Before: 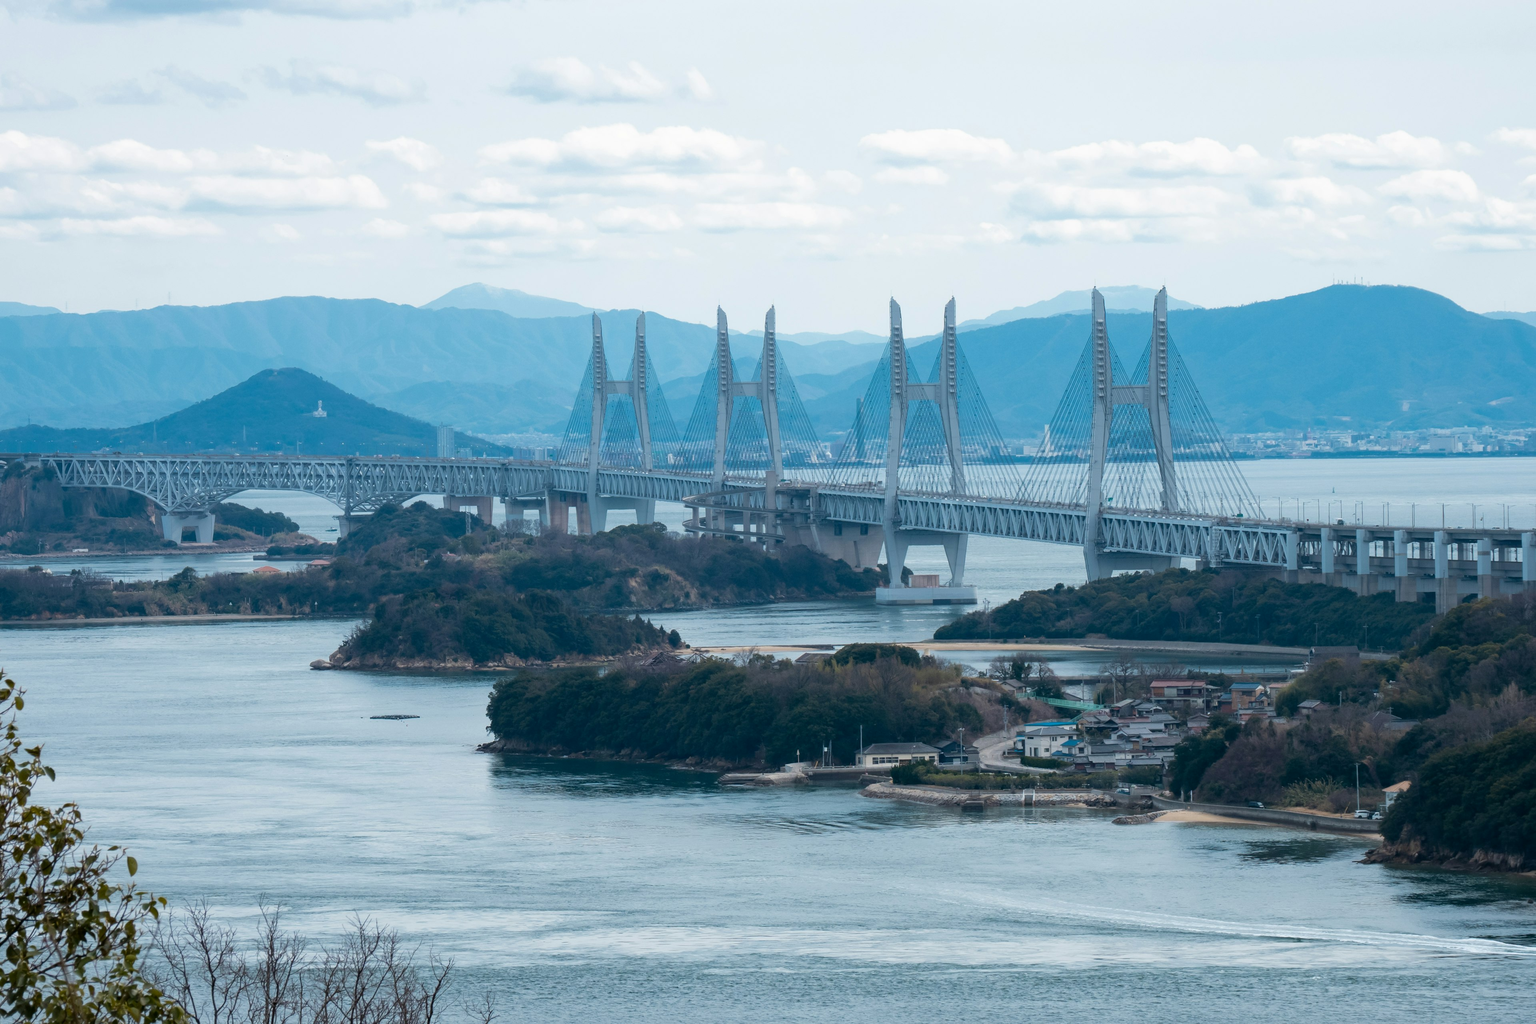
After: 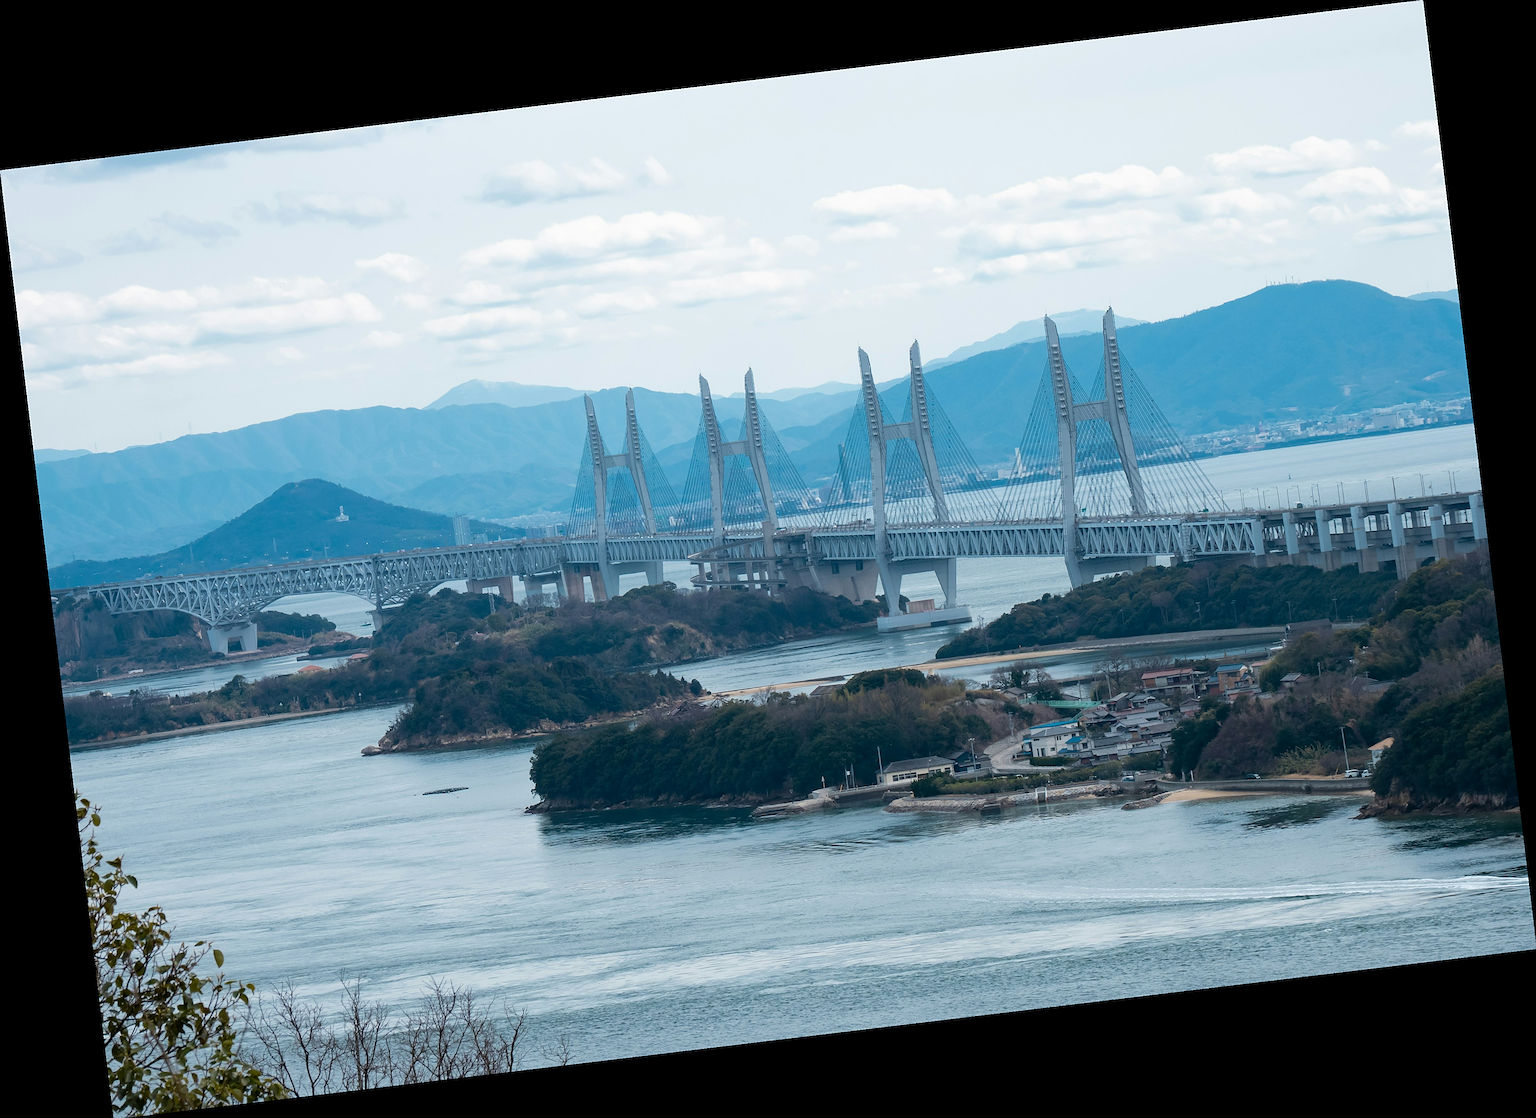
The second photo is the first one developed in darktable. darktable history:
sharpen: on, module defaults
rotate and perspective: rotation -6.83°, automatic cropping off
